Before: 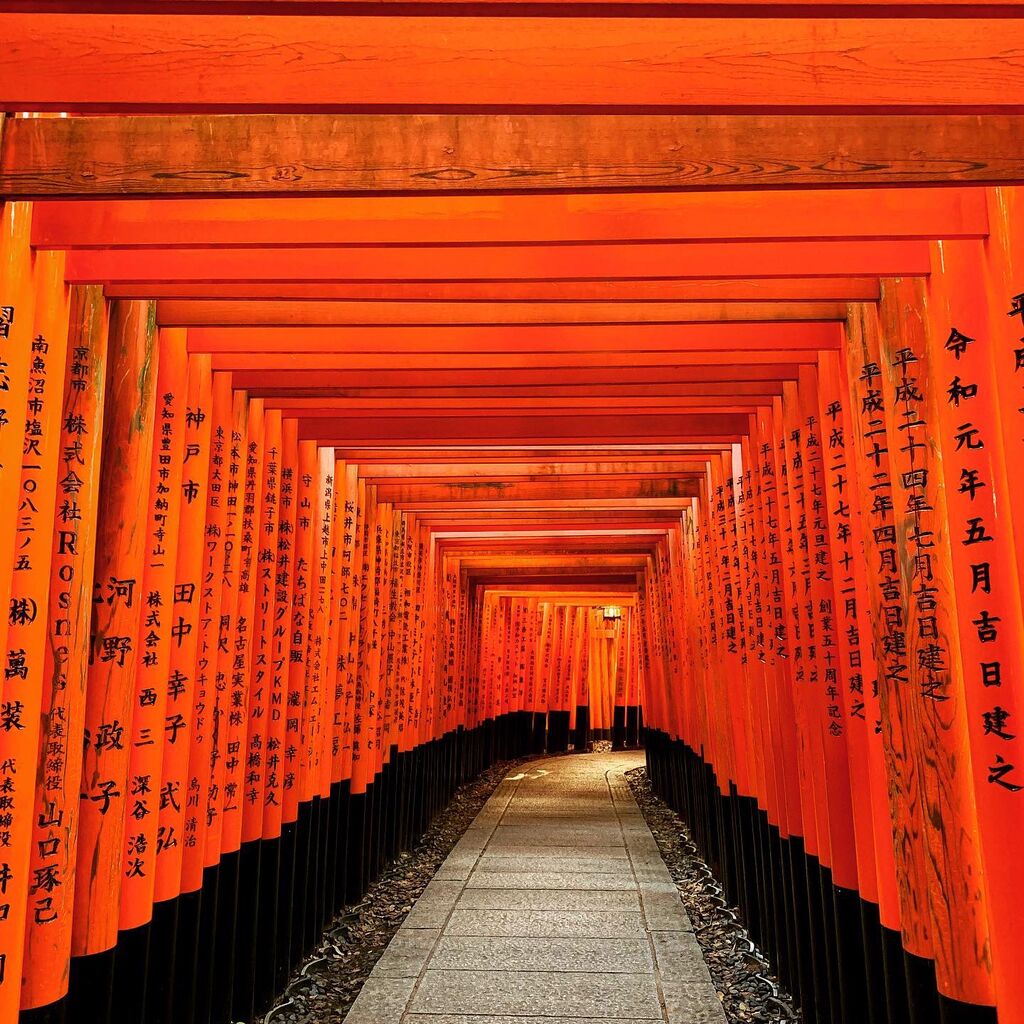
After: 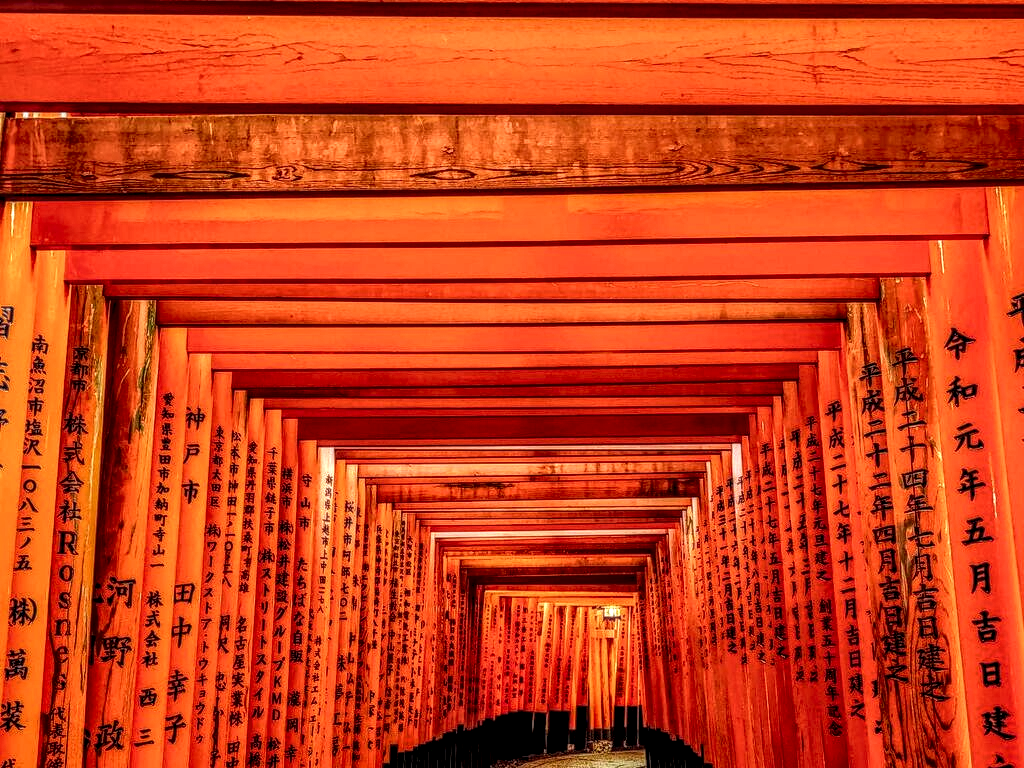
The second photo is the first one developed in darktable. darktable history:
local contrast: highlights 0%, shadows 0%, detail 300%, midtone range 0.3
crop: bottom 24.967%
